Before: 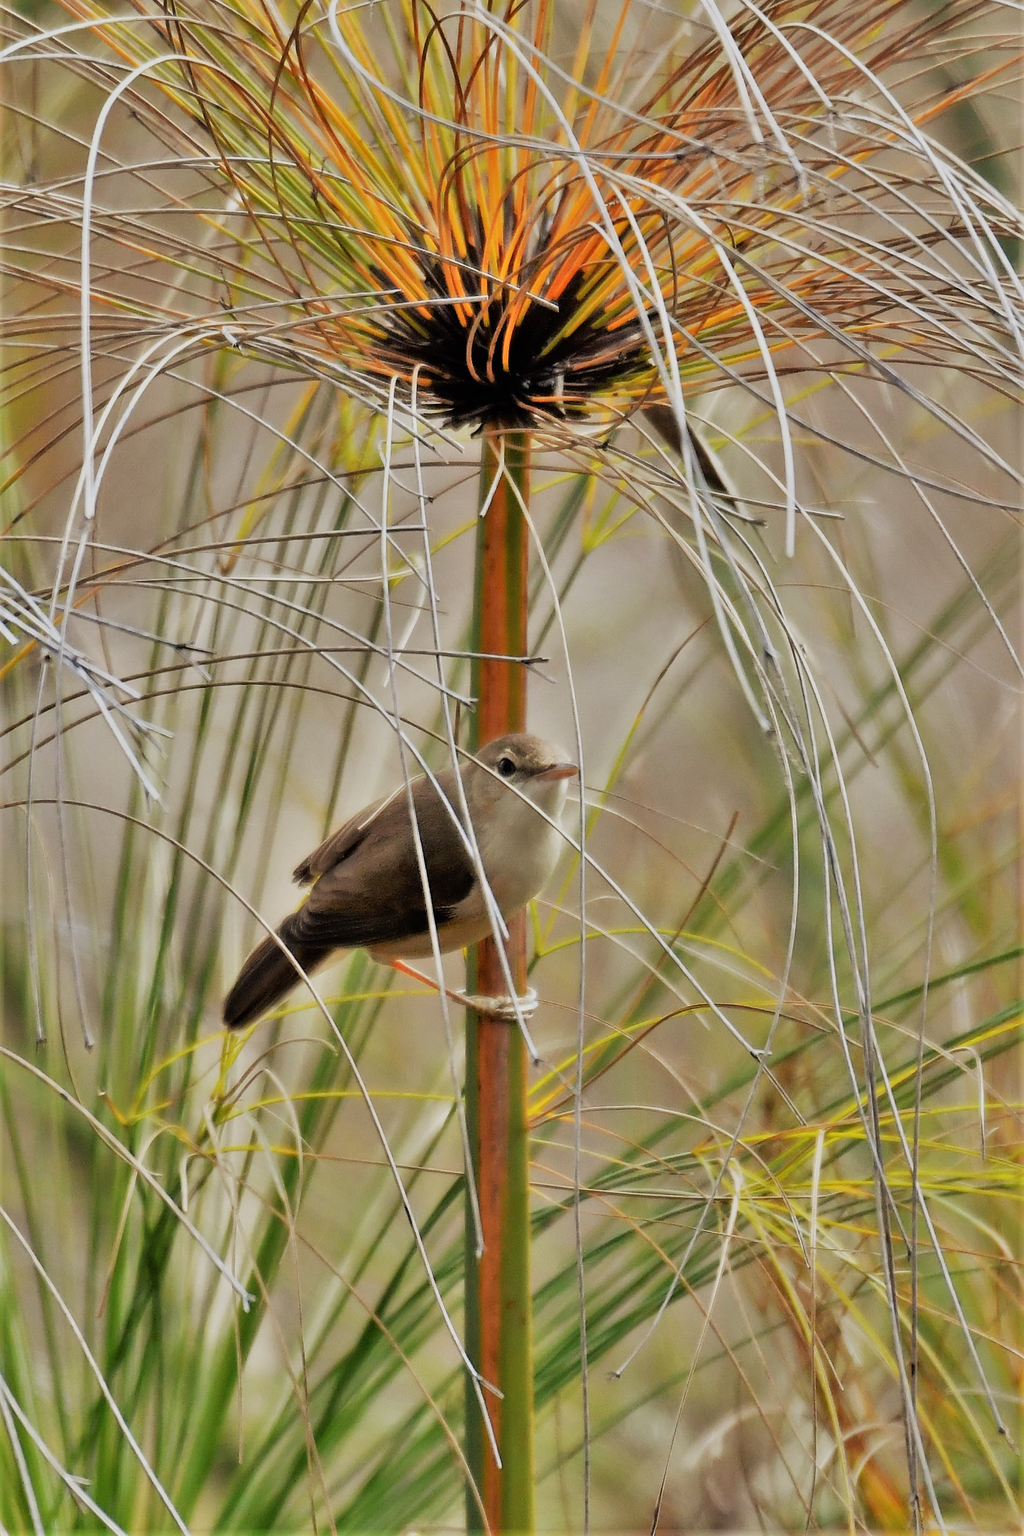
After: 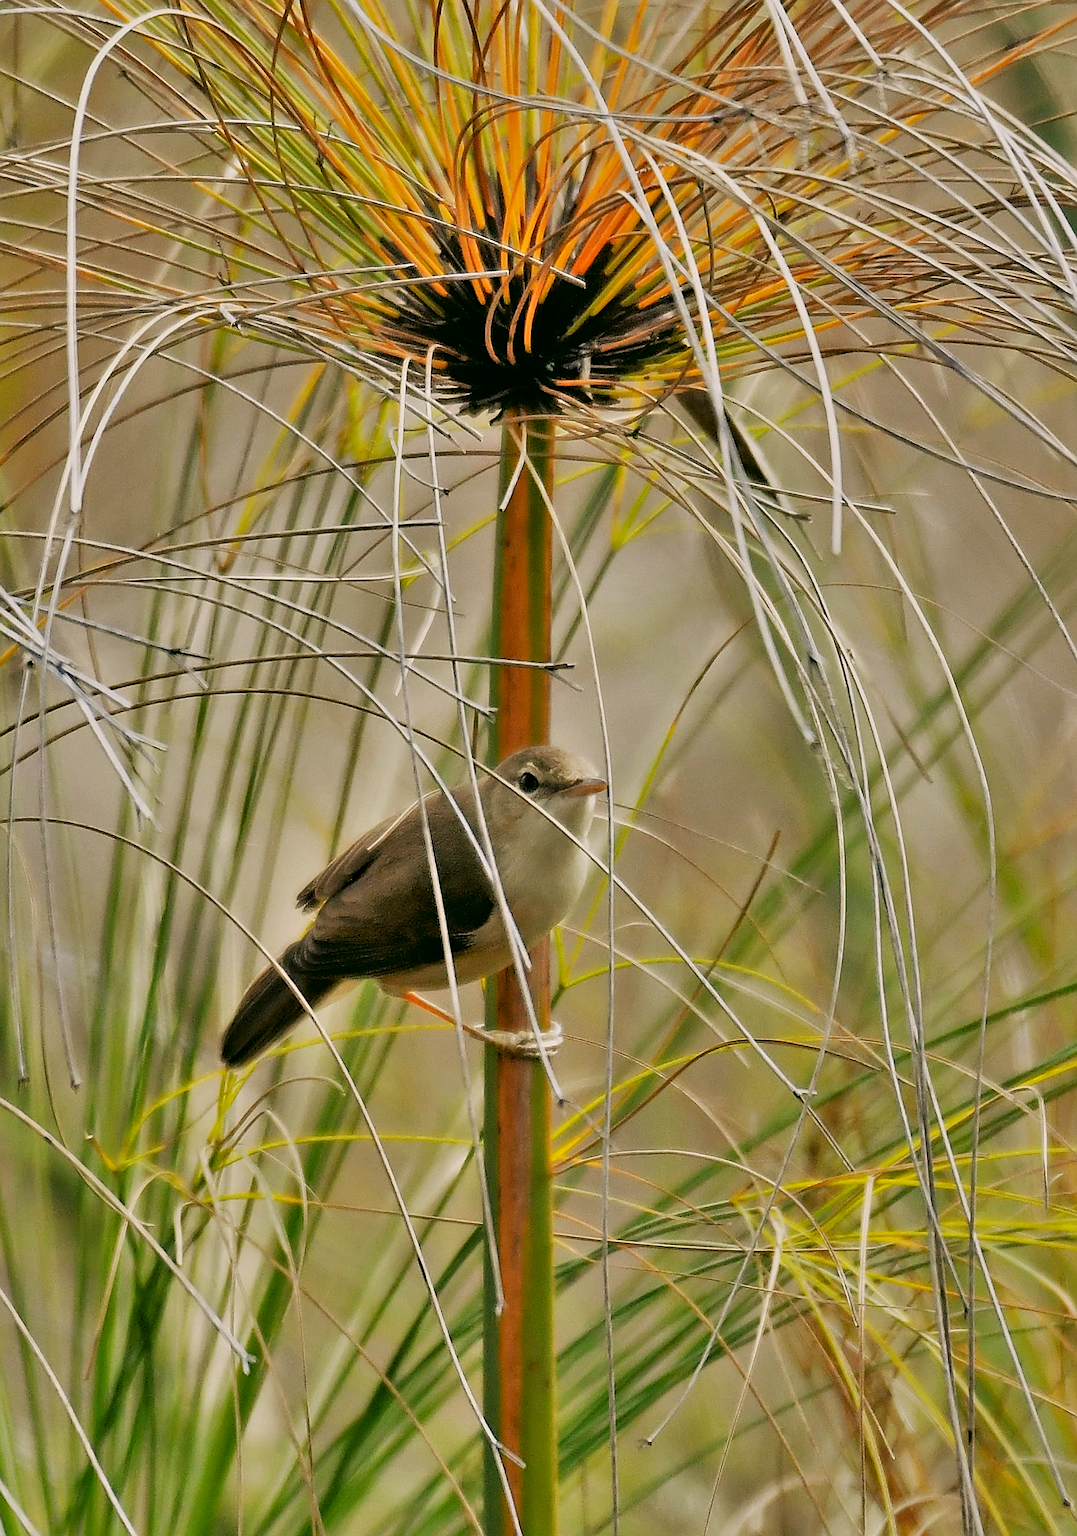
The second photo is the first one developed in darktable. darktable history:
crop: left 1.993%, top 3.046%, right 1.079%, bottom 4.853%
color correction: highlights a* 4.55, highlights b* 4.91, shadows a* -7.97, shadows b* 4.93
sharpen: on, module defaults
haze removal: compatibility mode true, adaptive false
